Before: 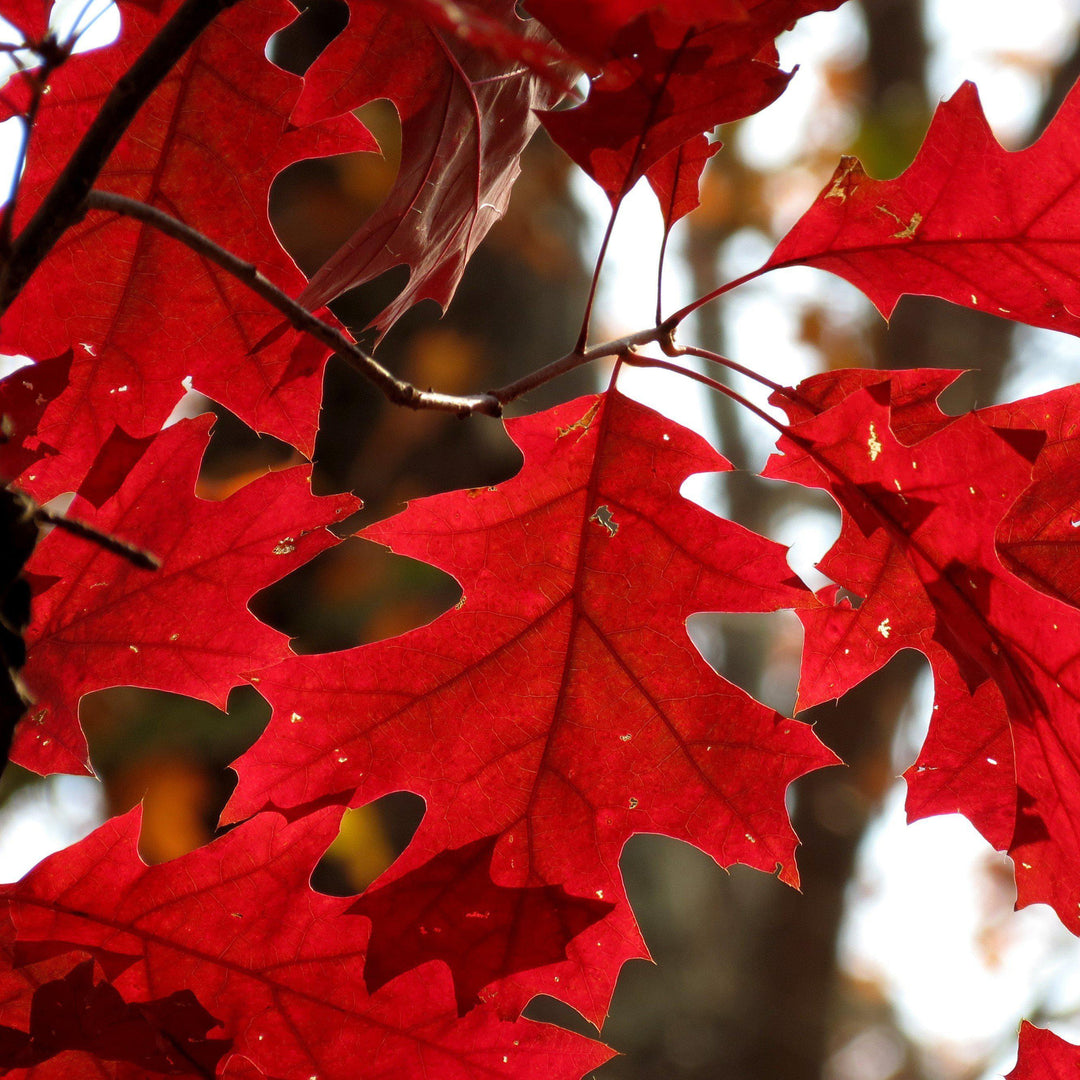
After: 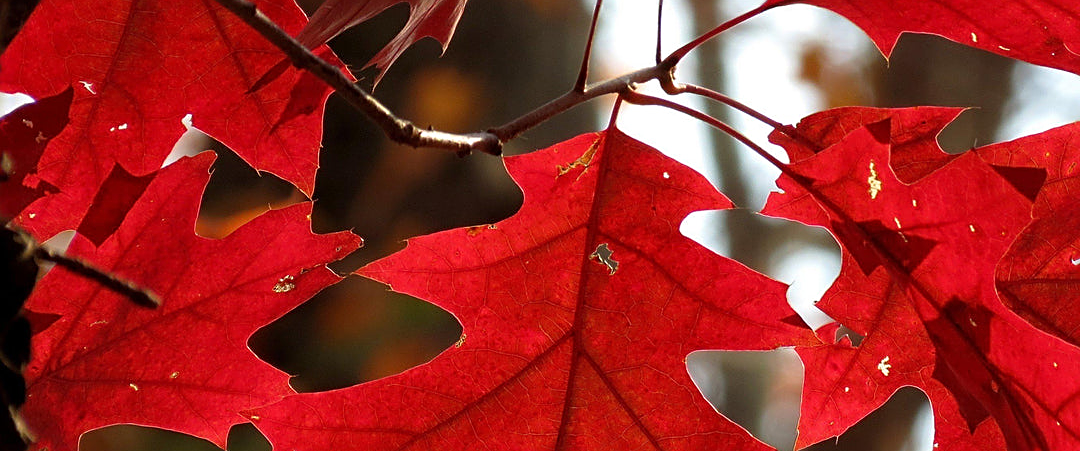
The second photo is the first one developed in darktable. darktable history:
crop and rotate: top 24.311%, bottom 33.921%
sharpen: on, module defaults
